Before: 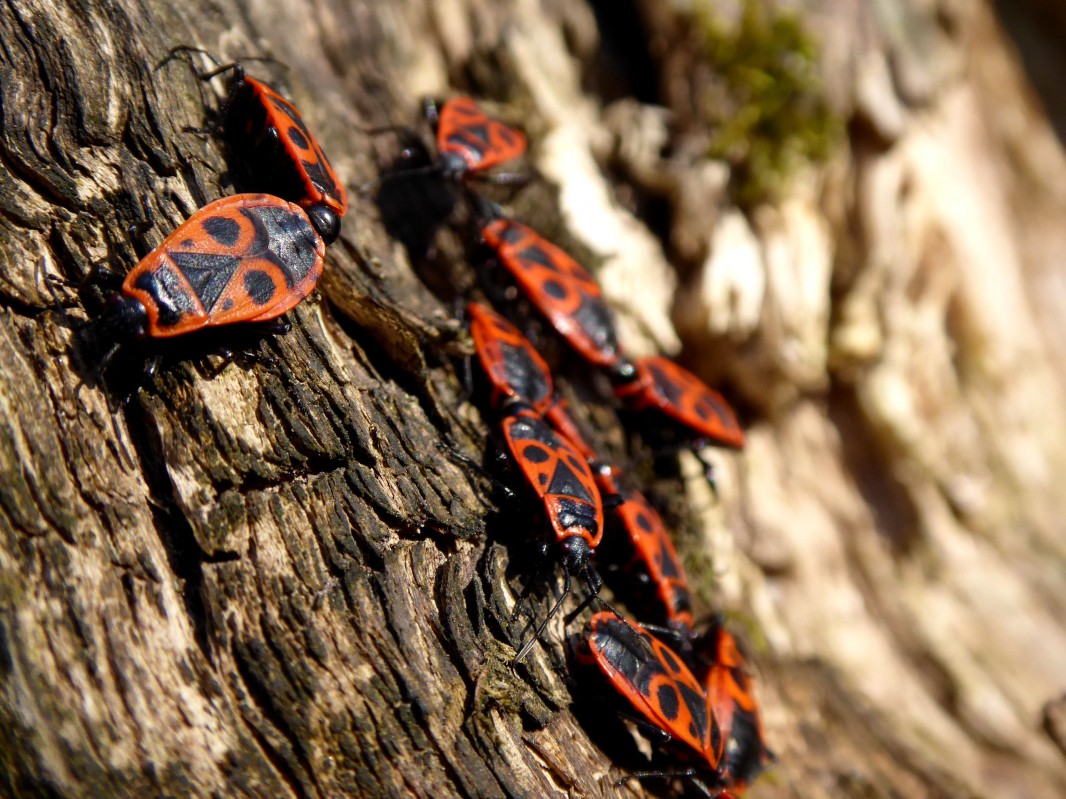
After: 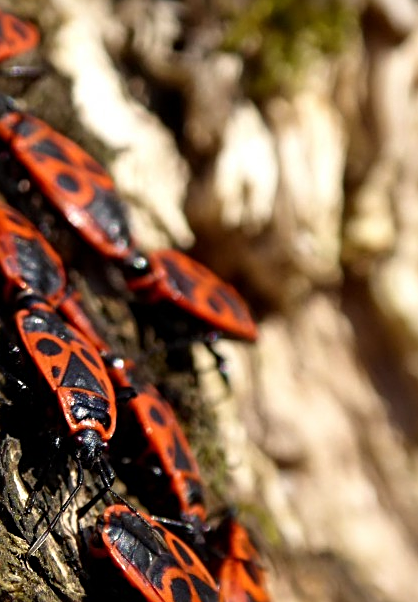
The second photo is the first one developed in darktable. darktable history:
crop: left 45.721%, top 13.393%, right 14.118%, bottom 10.01%
sharpen: radius 2.767
